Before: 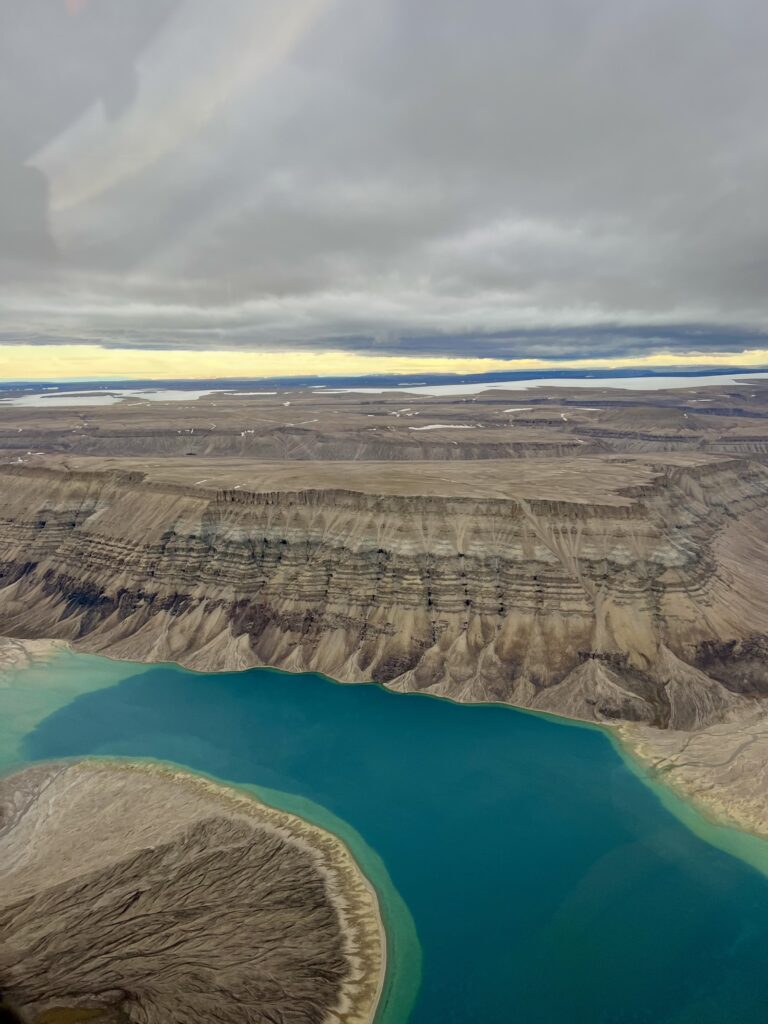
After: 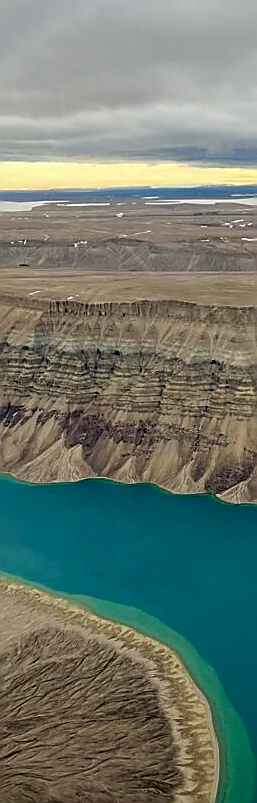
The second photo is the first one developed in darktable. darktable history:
sharpen: radius 1.4, amount 1.25, threshold 0.7
crop and rotate: left 21.77%, top 18.528%, right 44.676%, bottom 2.997%
